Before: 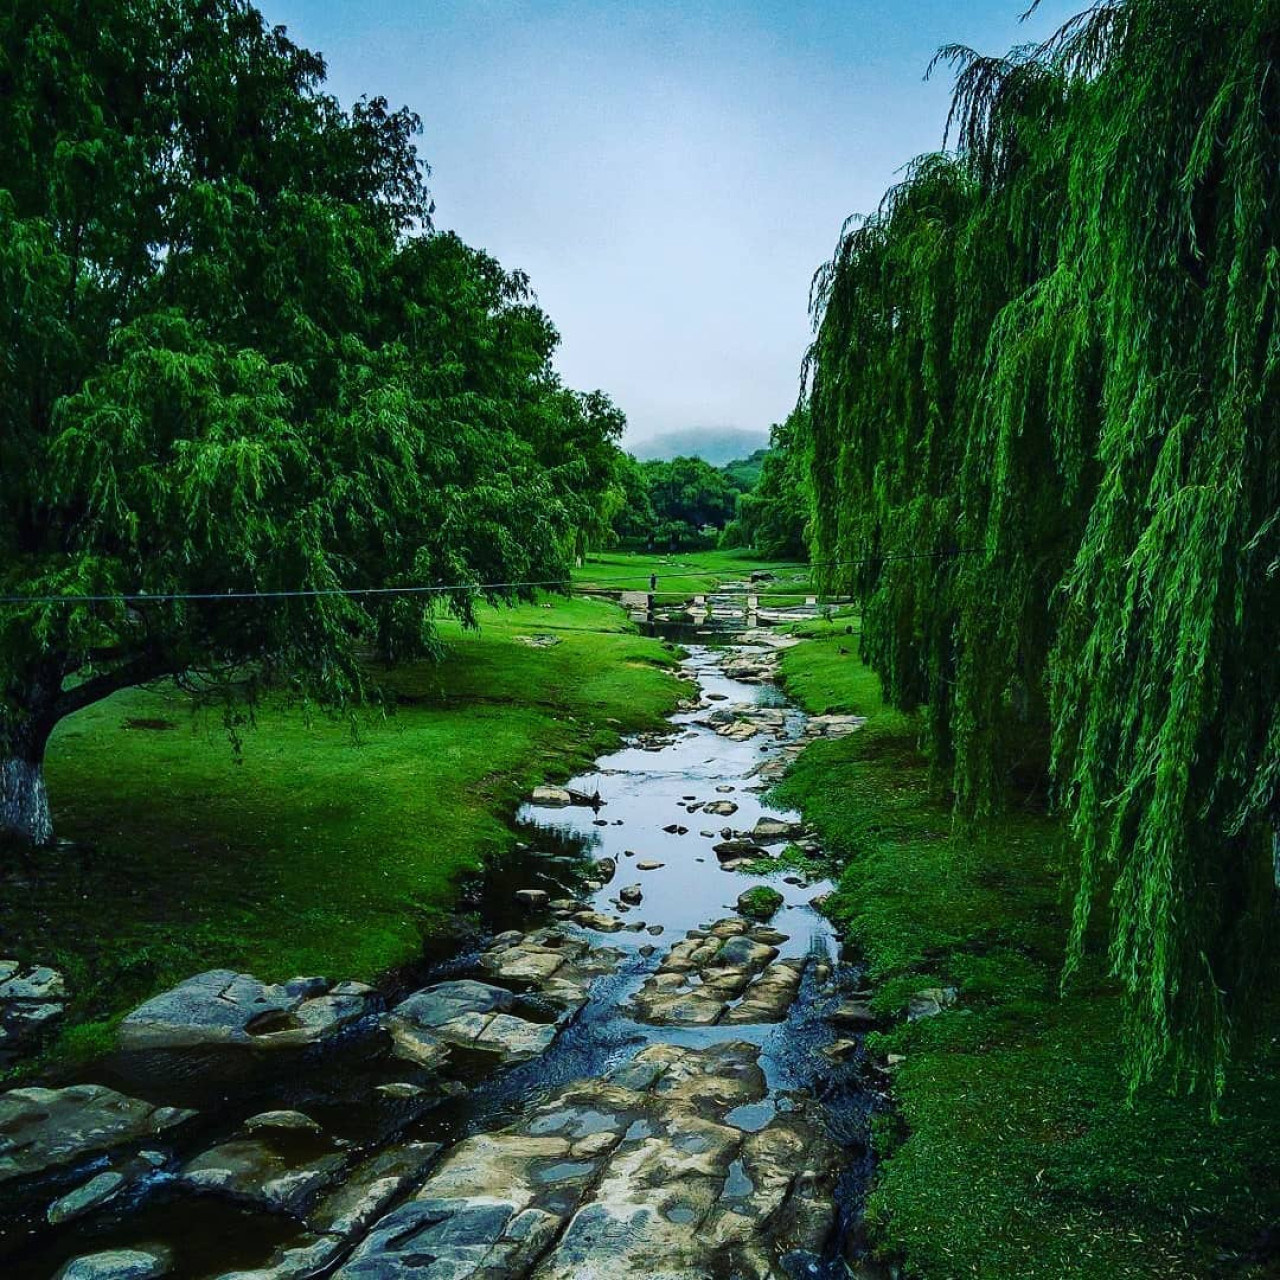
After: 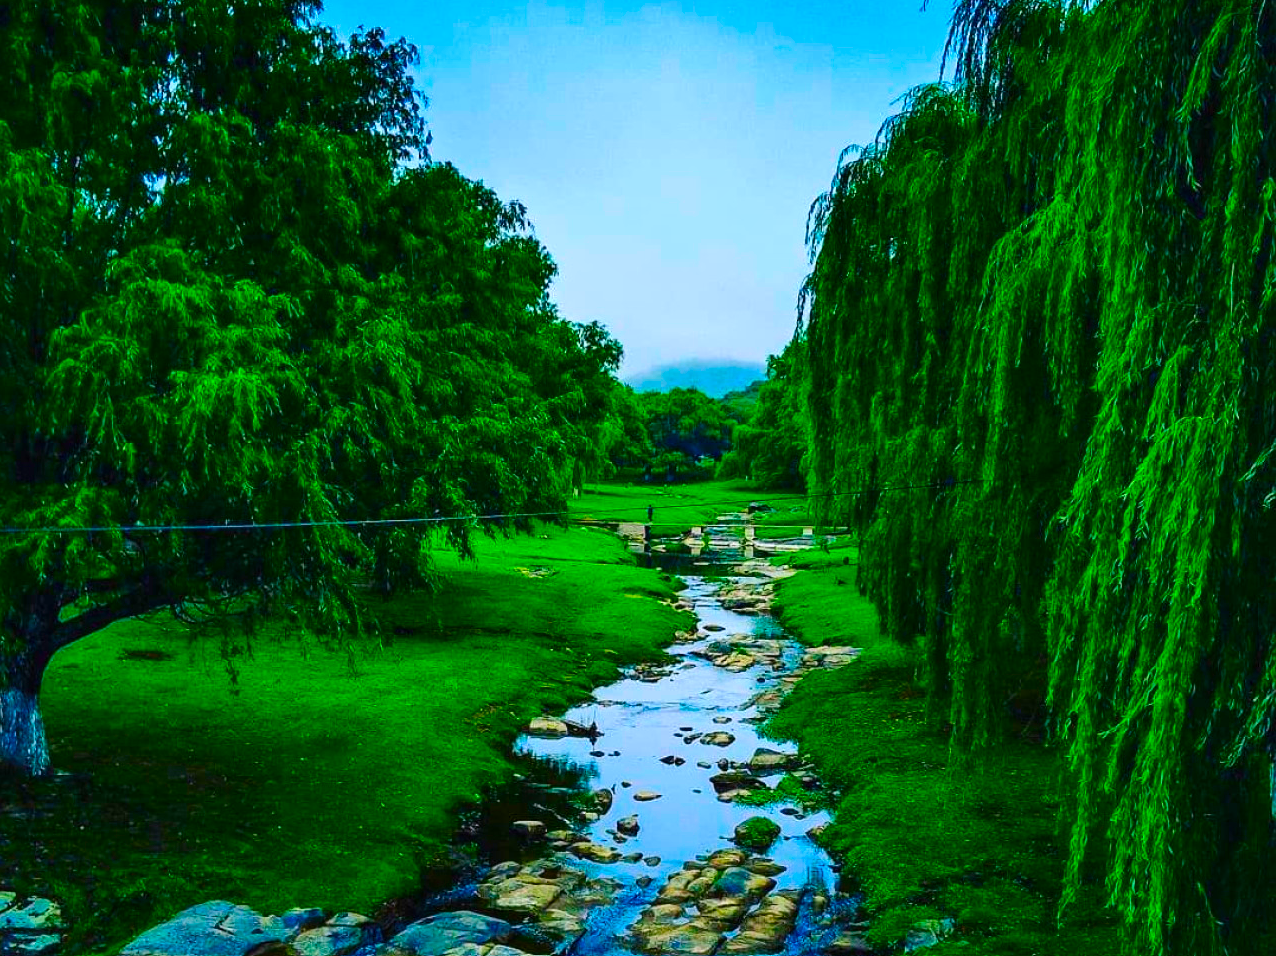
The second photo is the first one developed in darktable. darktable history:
crop: left 0.268%, top 5.465%, bottom 19.835%
color correction: highlights a* 1.63, highlights b* -1.77, saturation 2.44
shadows and highlights: radius 128.27, shadows 30.41, highlights -30.53, low approximation 0.01, soften with gaussian
